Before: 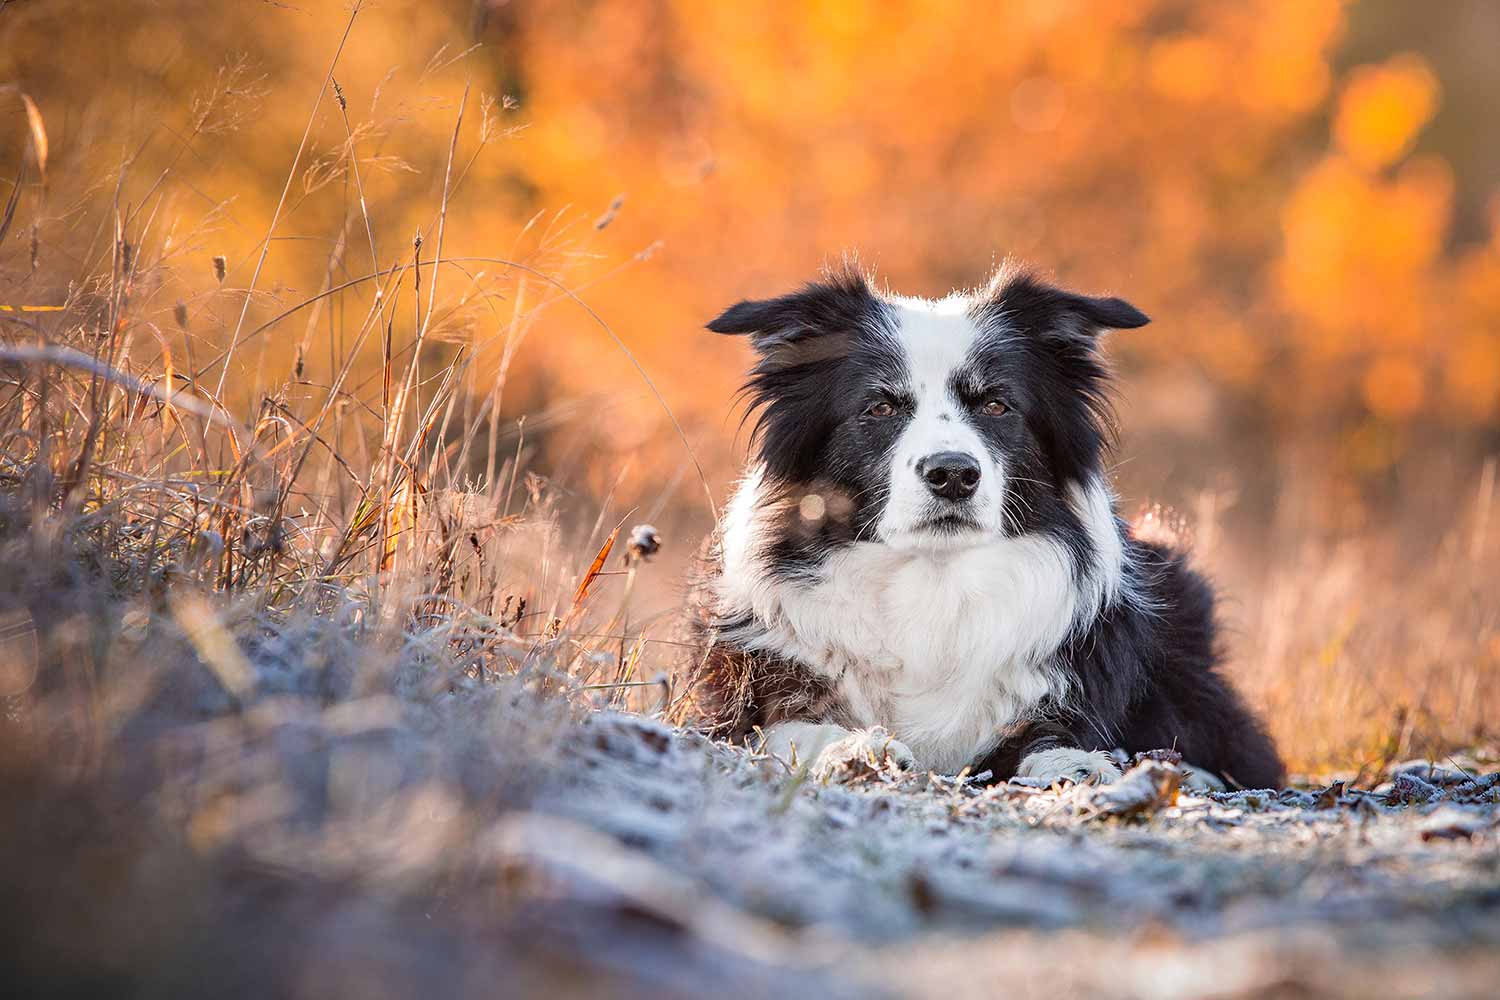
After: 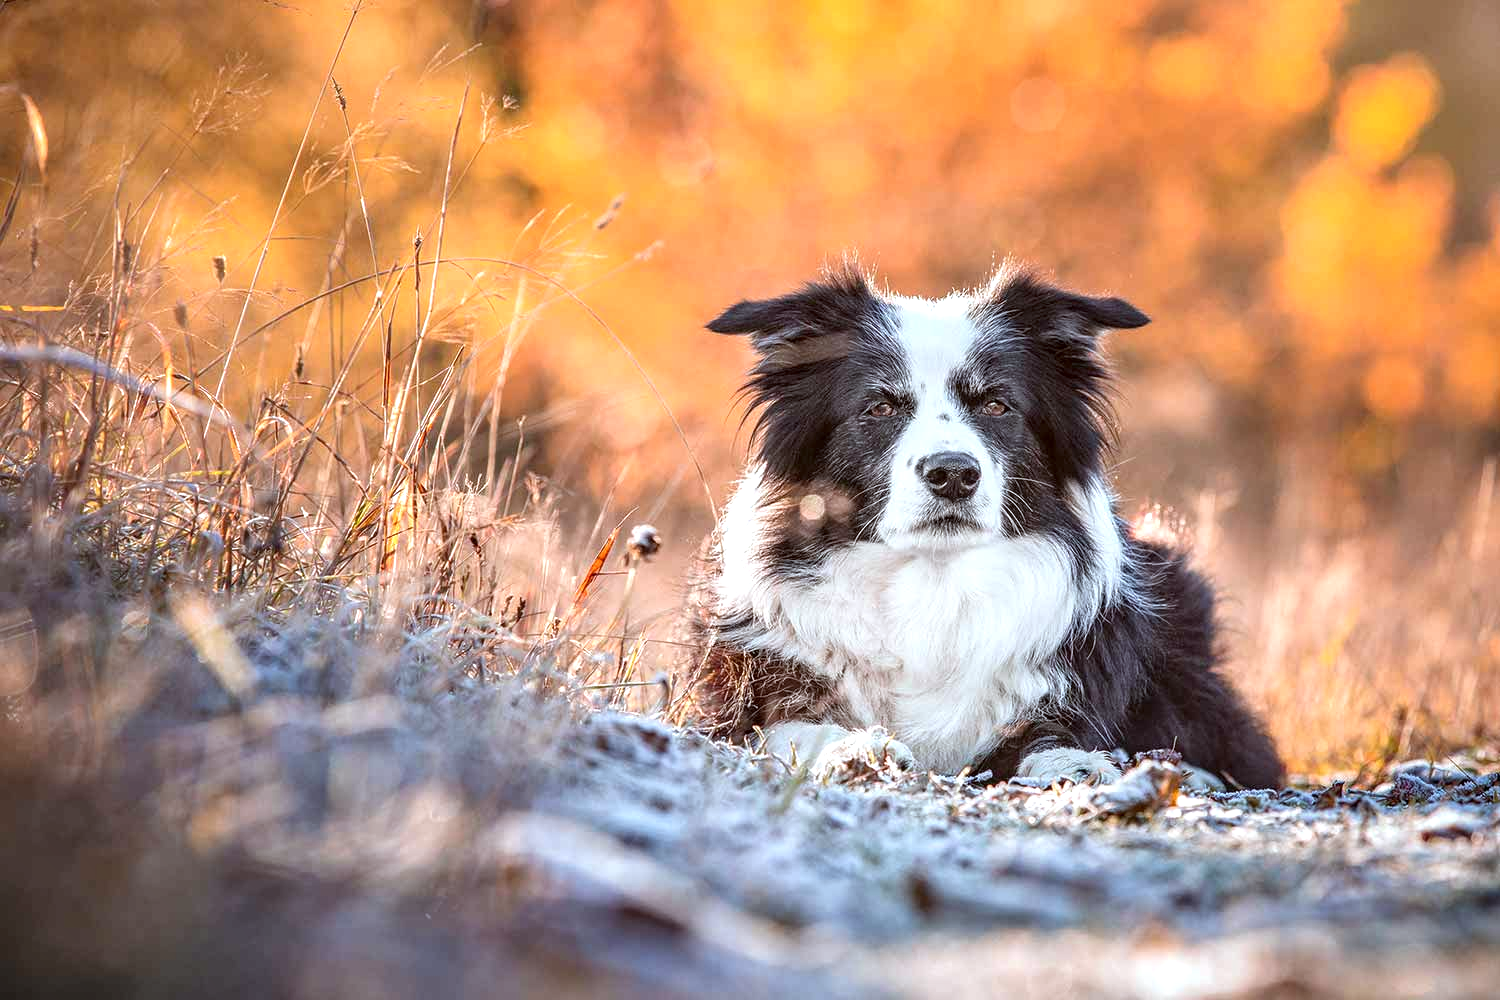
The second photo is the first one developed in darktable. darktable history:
color correction: highlights a* -3.28, highlights b* -6.24, shadows a* 3.1, shadows b* 5.19
local contrast: on, module defaults
exposure: exposure 0.4 EV, compensate highlight preservation false
